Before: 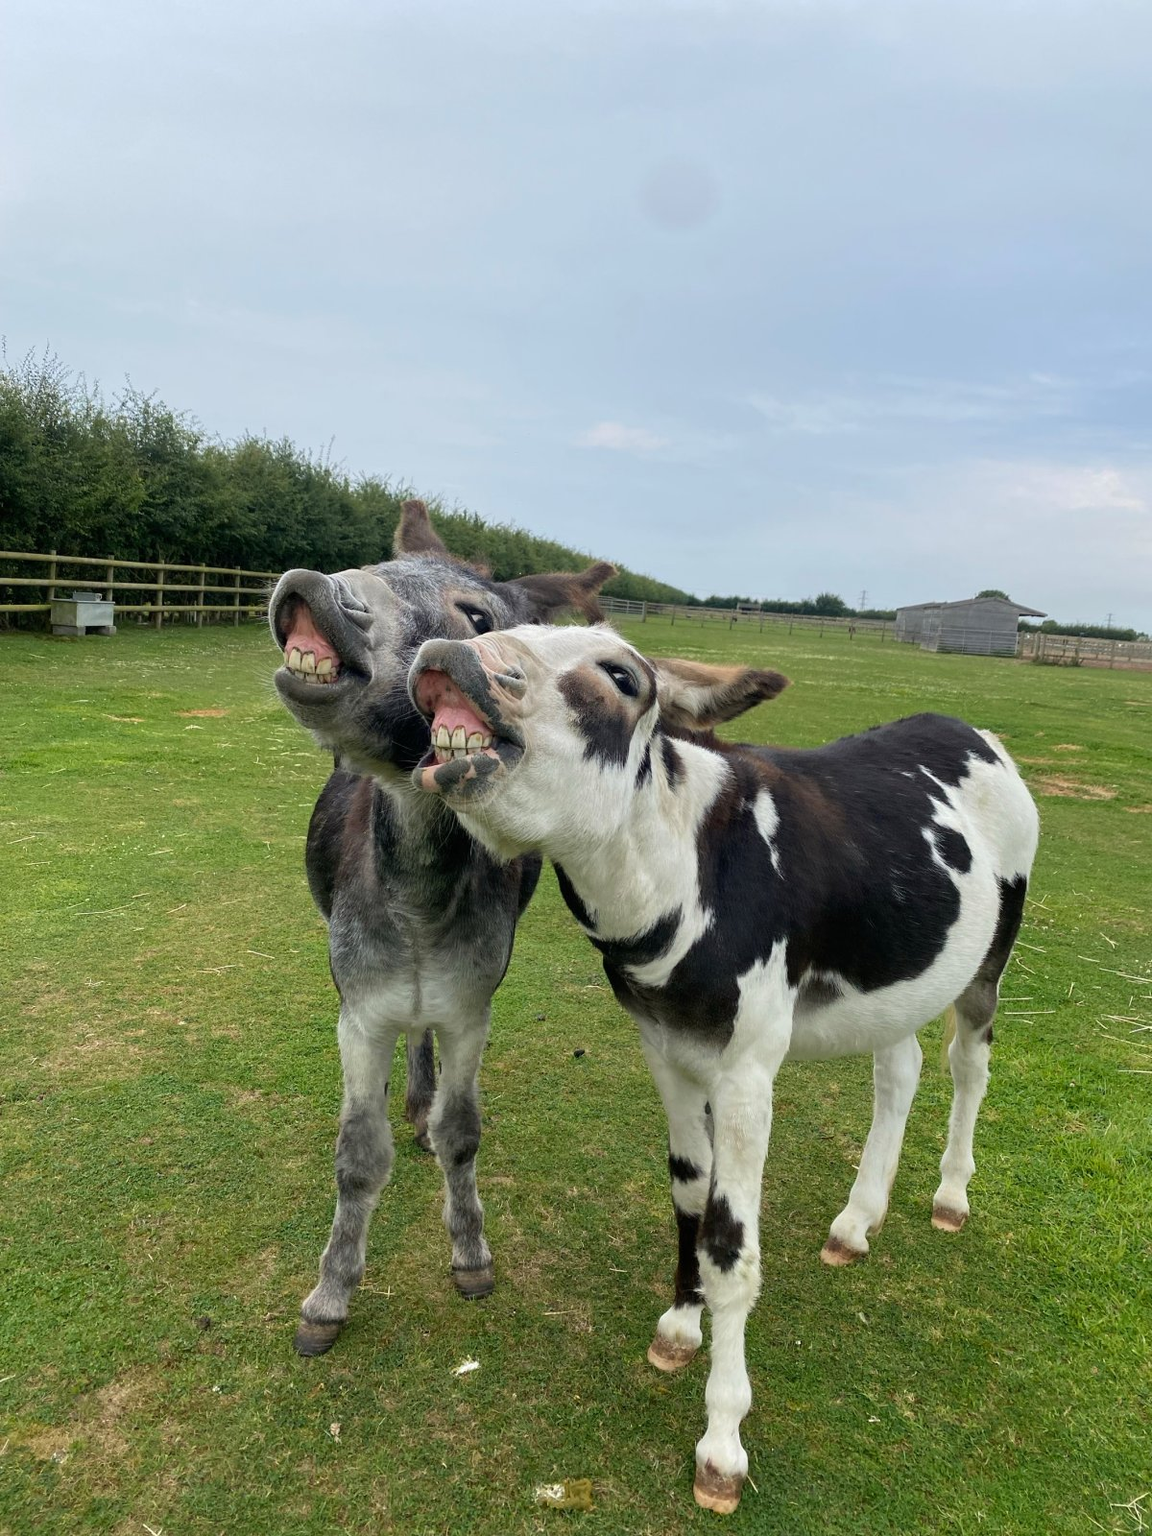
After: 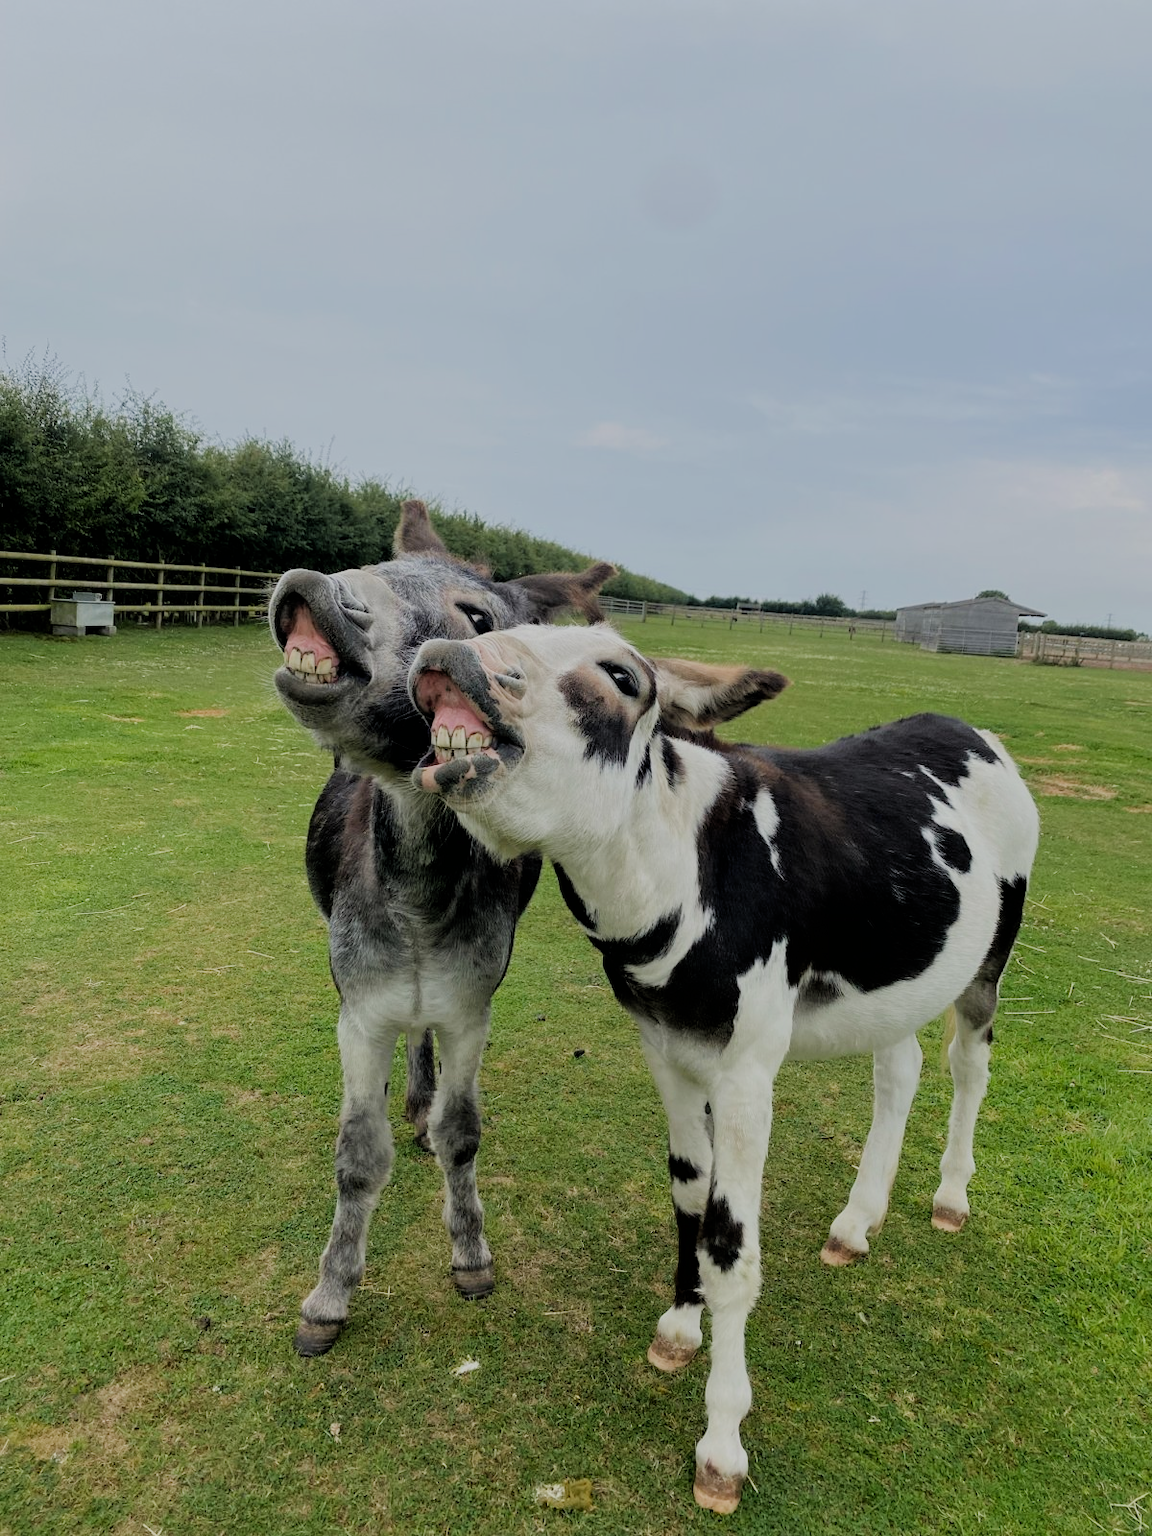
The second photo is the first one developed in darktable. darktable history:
filmic rgb: black relative exposure -6.22 EV, white relative exposure 6.96 EV, hardness 2.23
